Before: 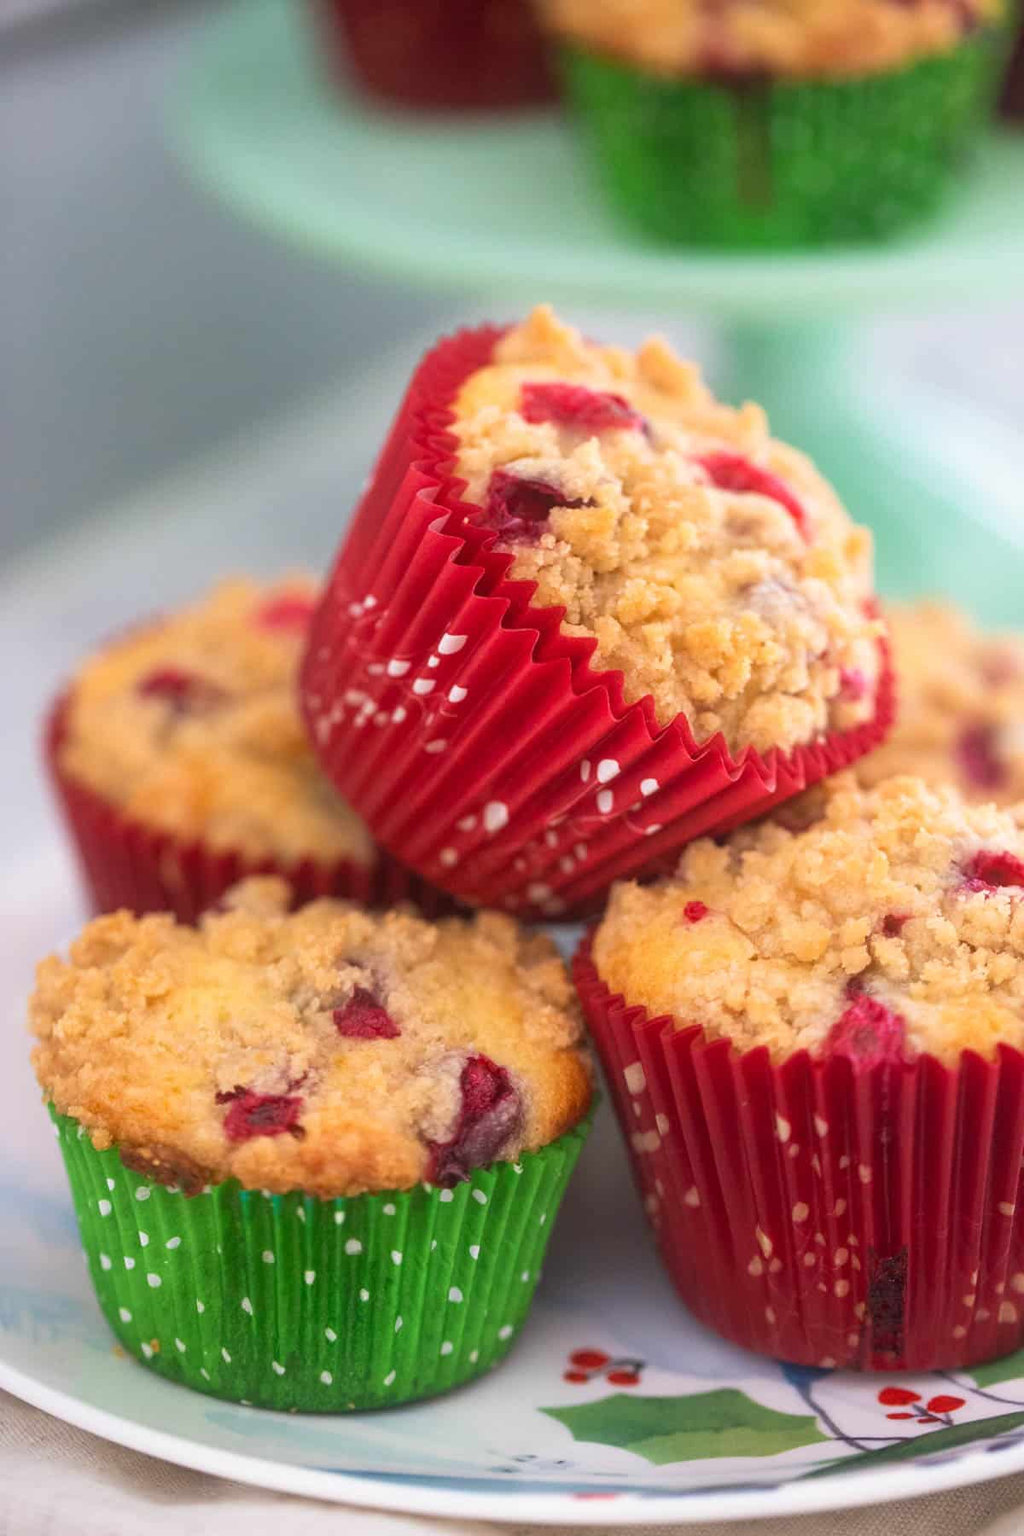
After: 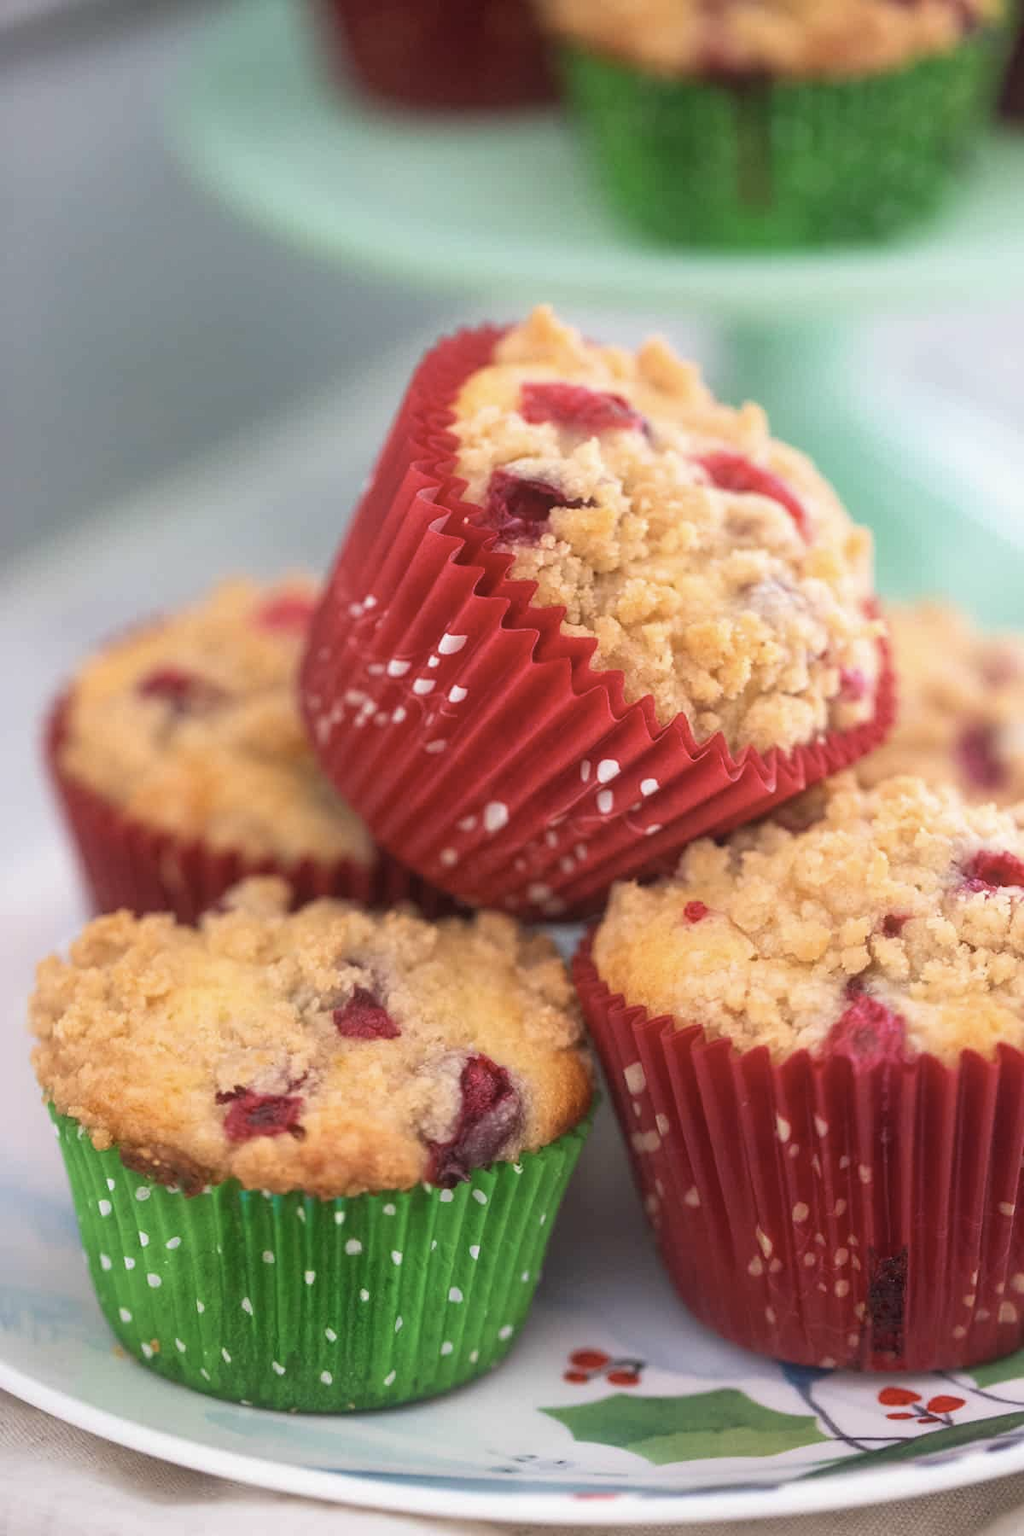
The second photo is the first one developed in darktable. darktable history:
color correction: highlights b* 0.016, saturation 0.789
